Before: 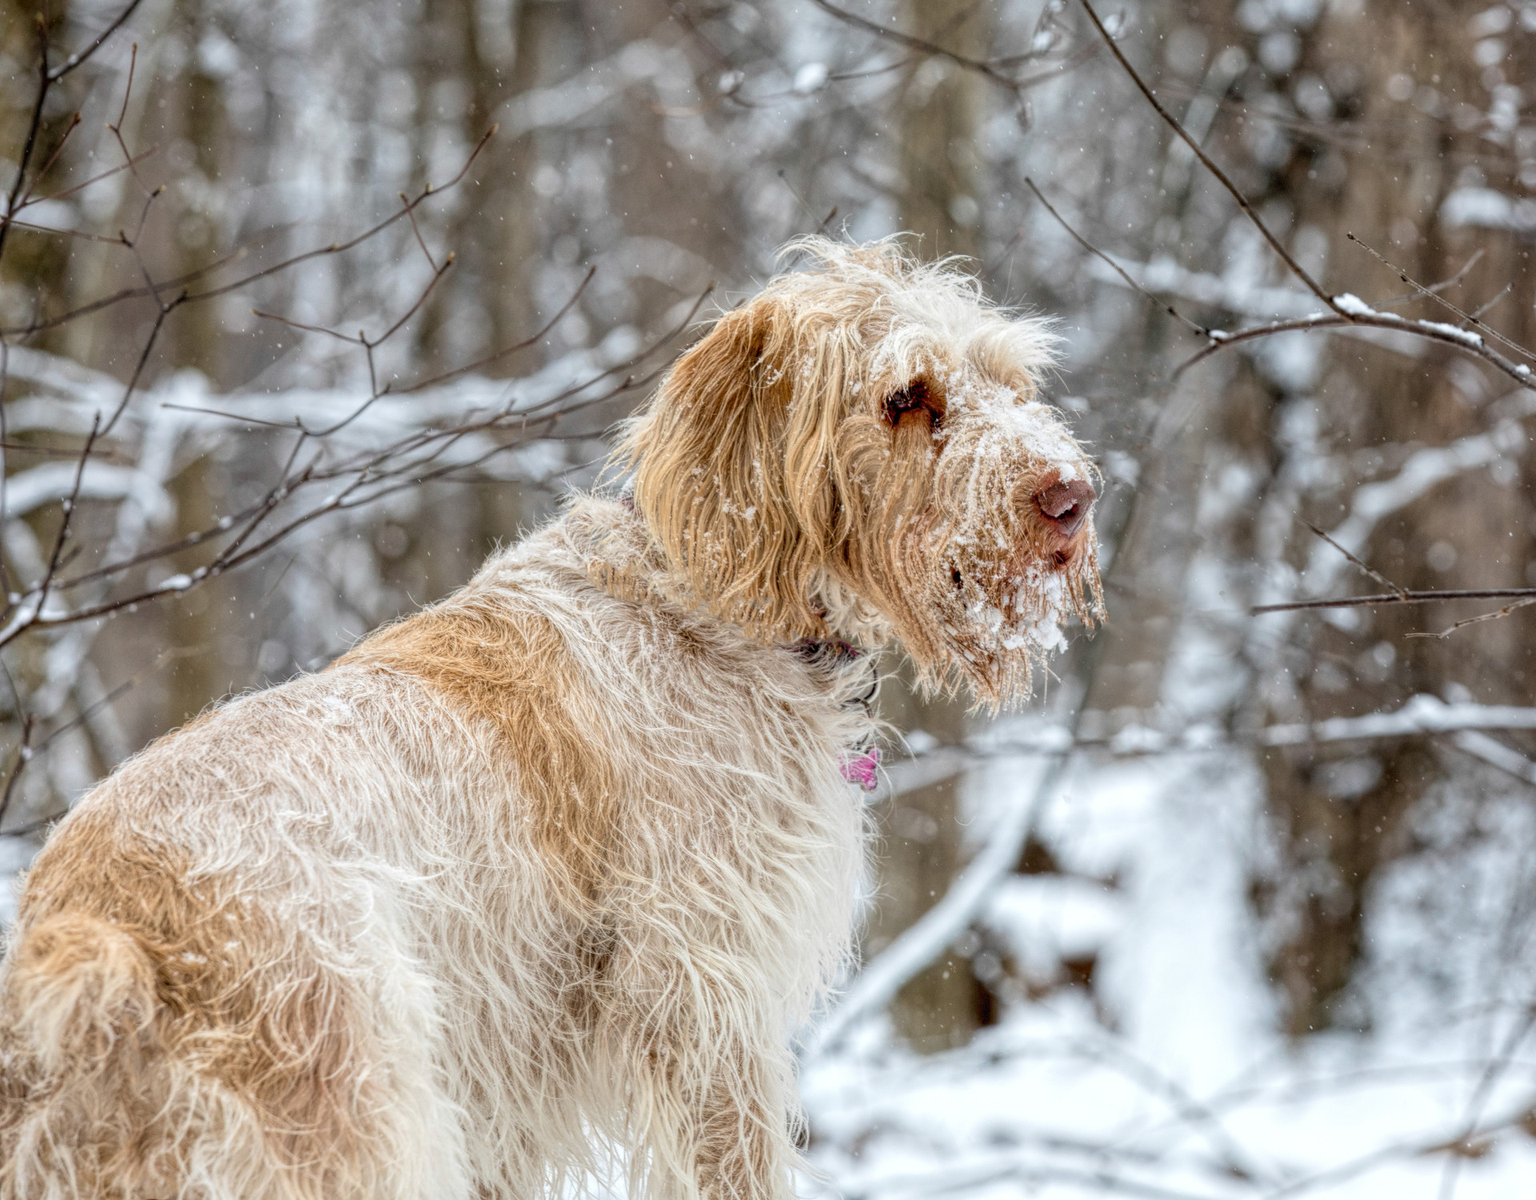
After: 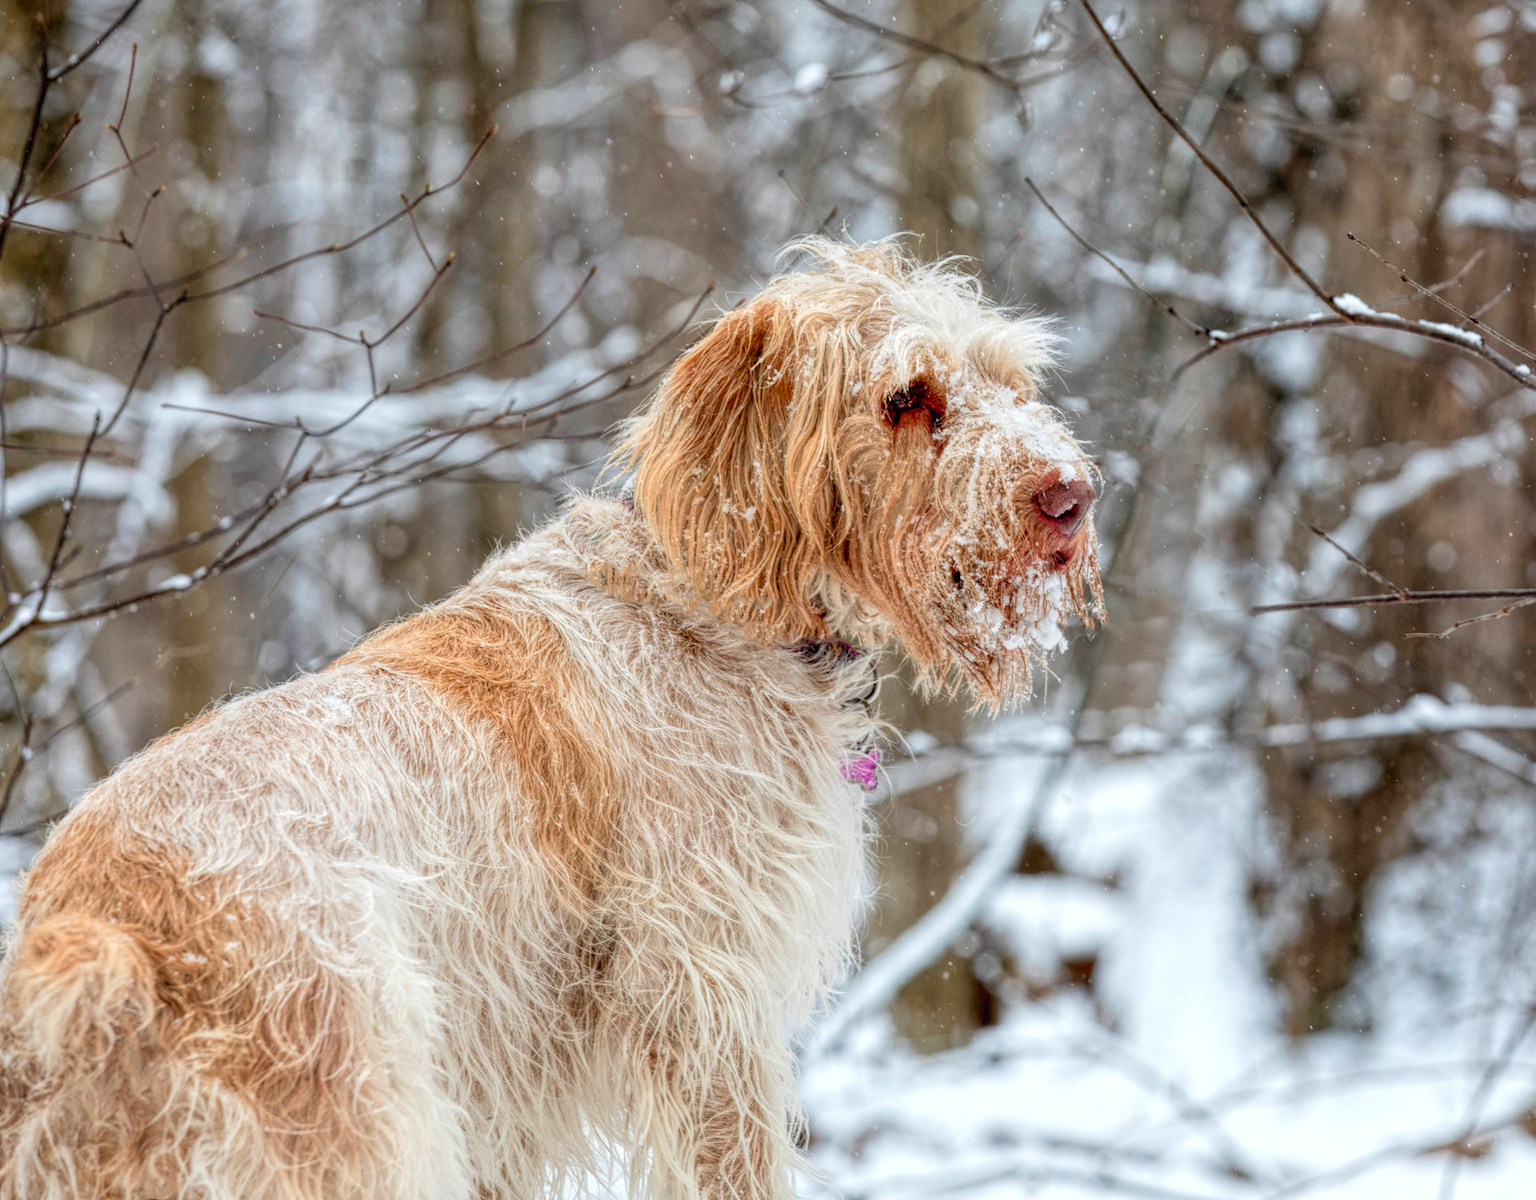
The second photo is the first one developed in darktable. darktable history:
color zones: curves: ch1 [(0.24, 0.629) (0.75, 0.5)]; ch2 [(0.255, 0.454) (0.745, 0.491)]
